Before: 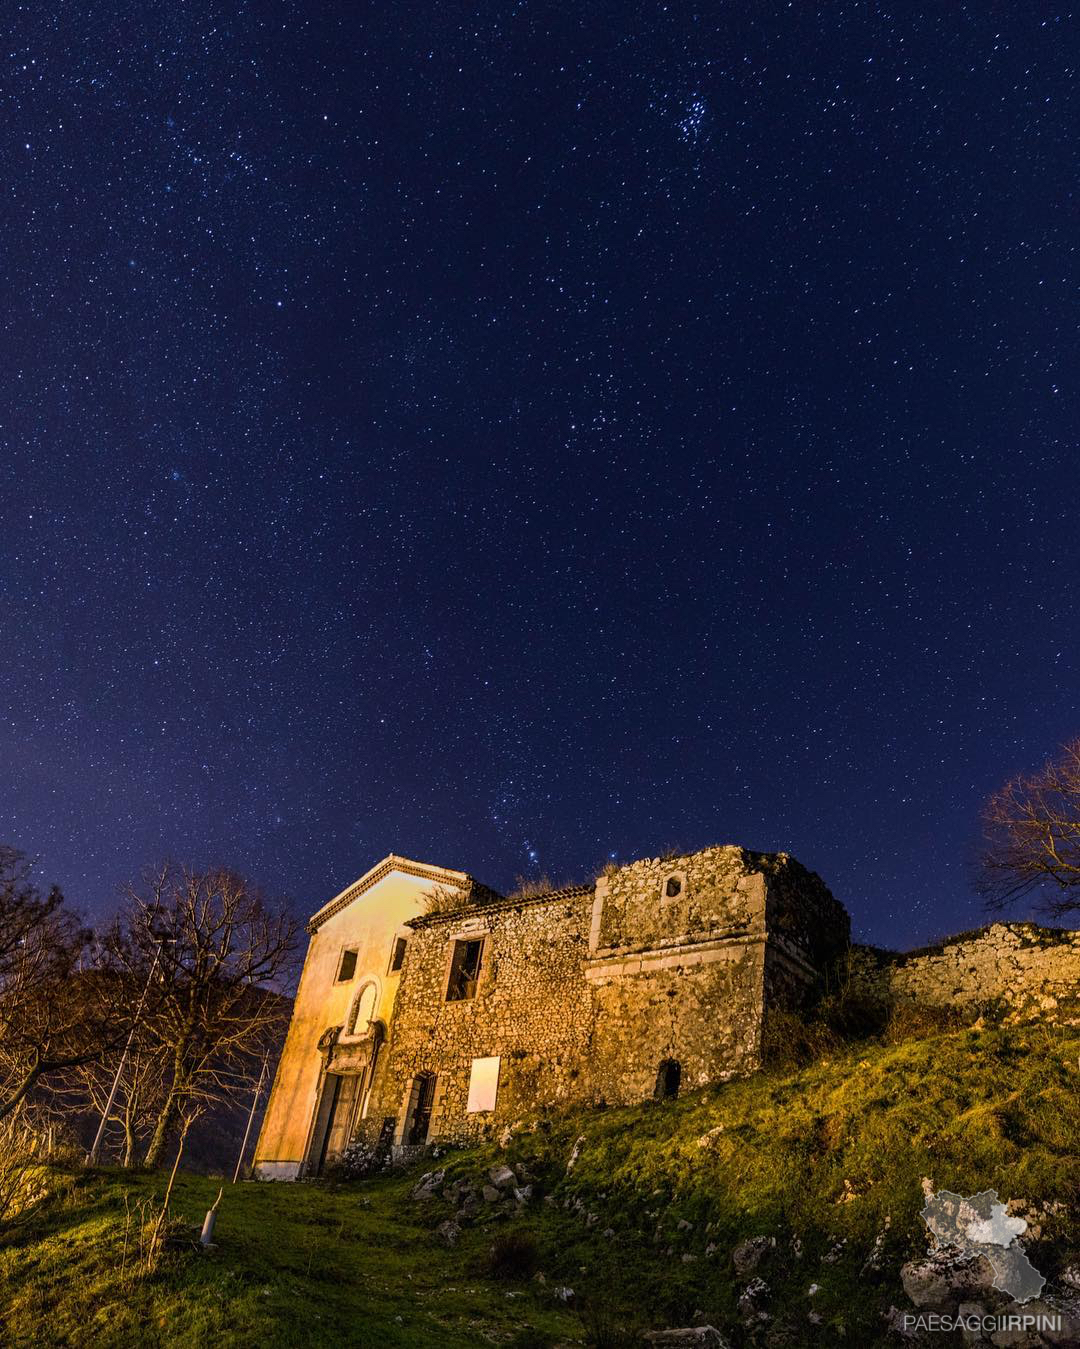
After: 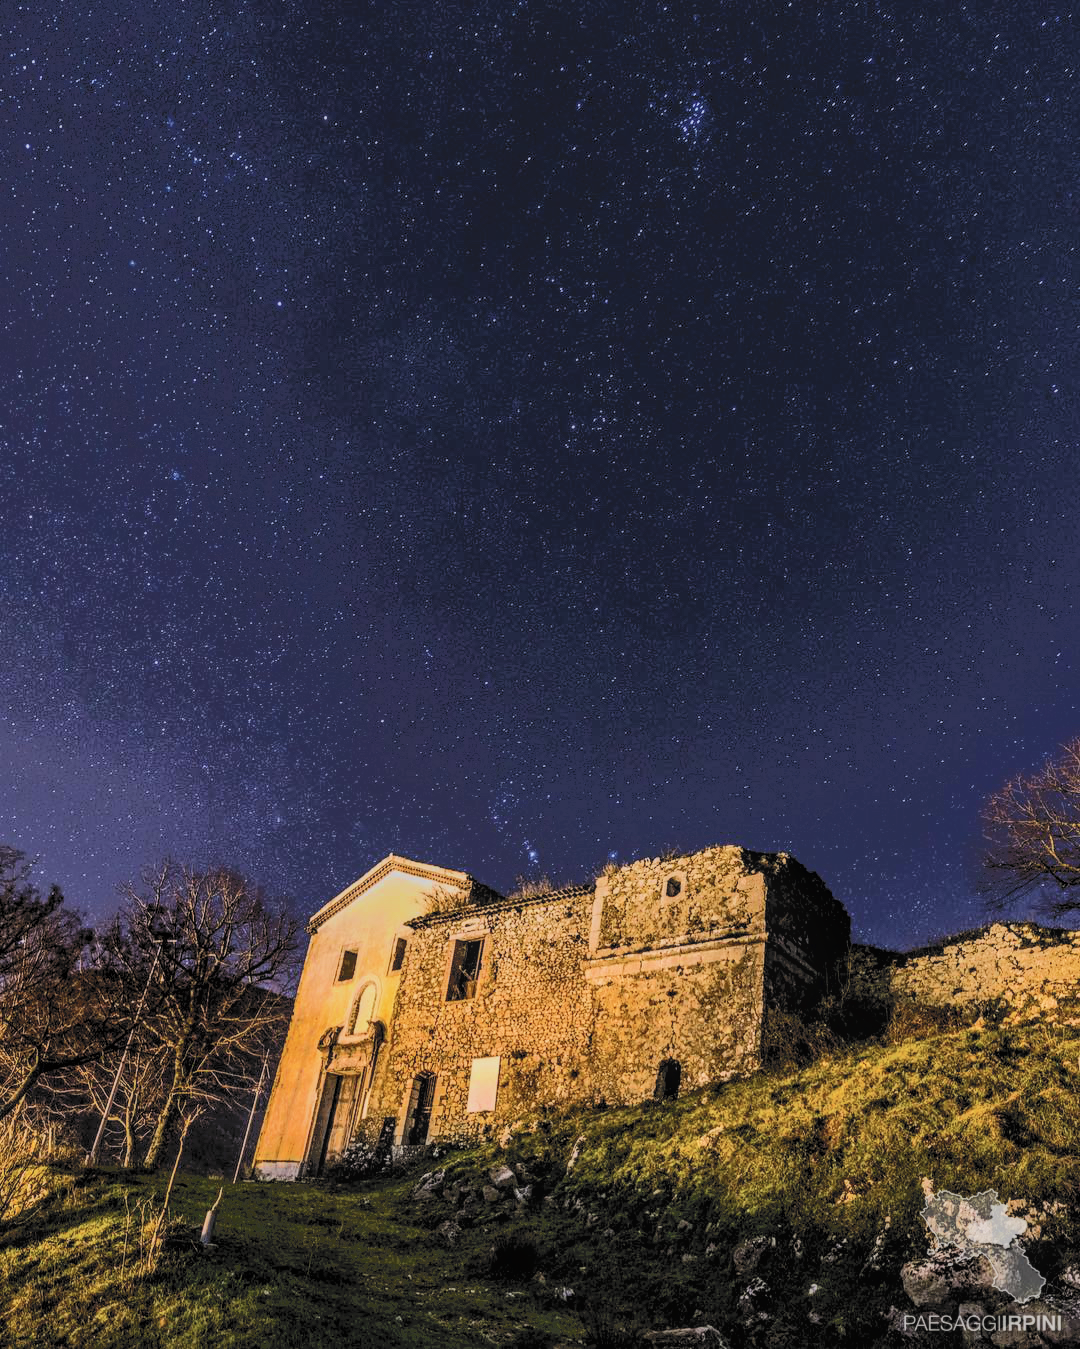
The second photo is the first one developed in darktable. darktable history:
local contrast: on, module defaults
filmic rgb: black relative exposure -6.04 EV, white relative exposure 6.97 EV, hardness 2.26, color science v6 (2022), iterations of high-quality reconstruction 10
color zones: curves: ch0 [(0.25, 0.5) (0.463, 0.627) (0.484, 0.637) (0.75, 0.5)]
tone curve: curves: ch0 [(0, 0) (0.003, 0.055) (0.011, 0.111) (0.025, 0.126) (0.044, 0.169) (0.069, 0.215) (0.1, 0.199) (0.136, 0.207) (0.177, 0.259) (0.224, 0.327) (0.277, 0.361) (0.335, 0.431) (0.399, 0.501) (0.468, 0.589) (0.543, 0.683) (0.623, 0.73) (0.709, 0.796) (0.801, 0.863) (0.898, 0.921) (1, 1)], color space Lab, independent channels, preserve colors none
